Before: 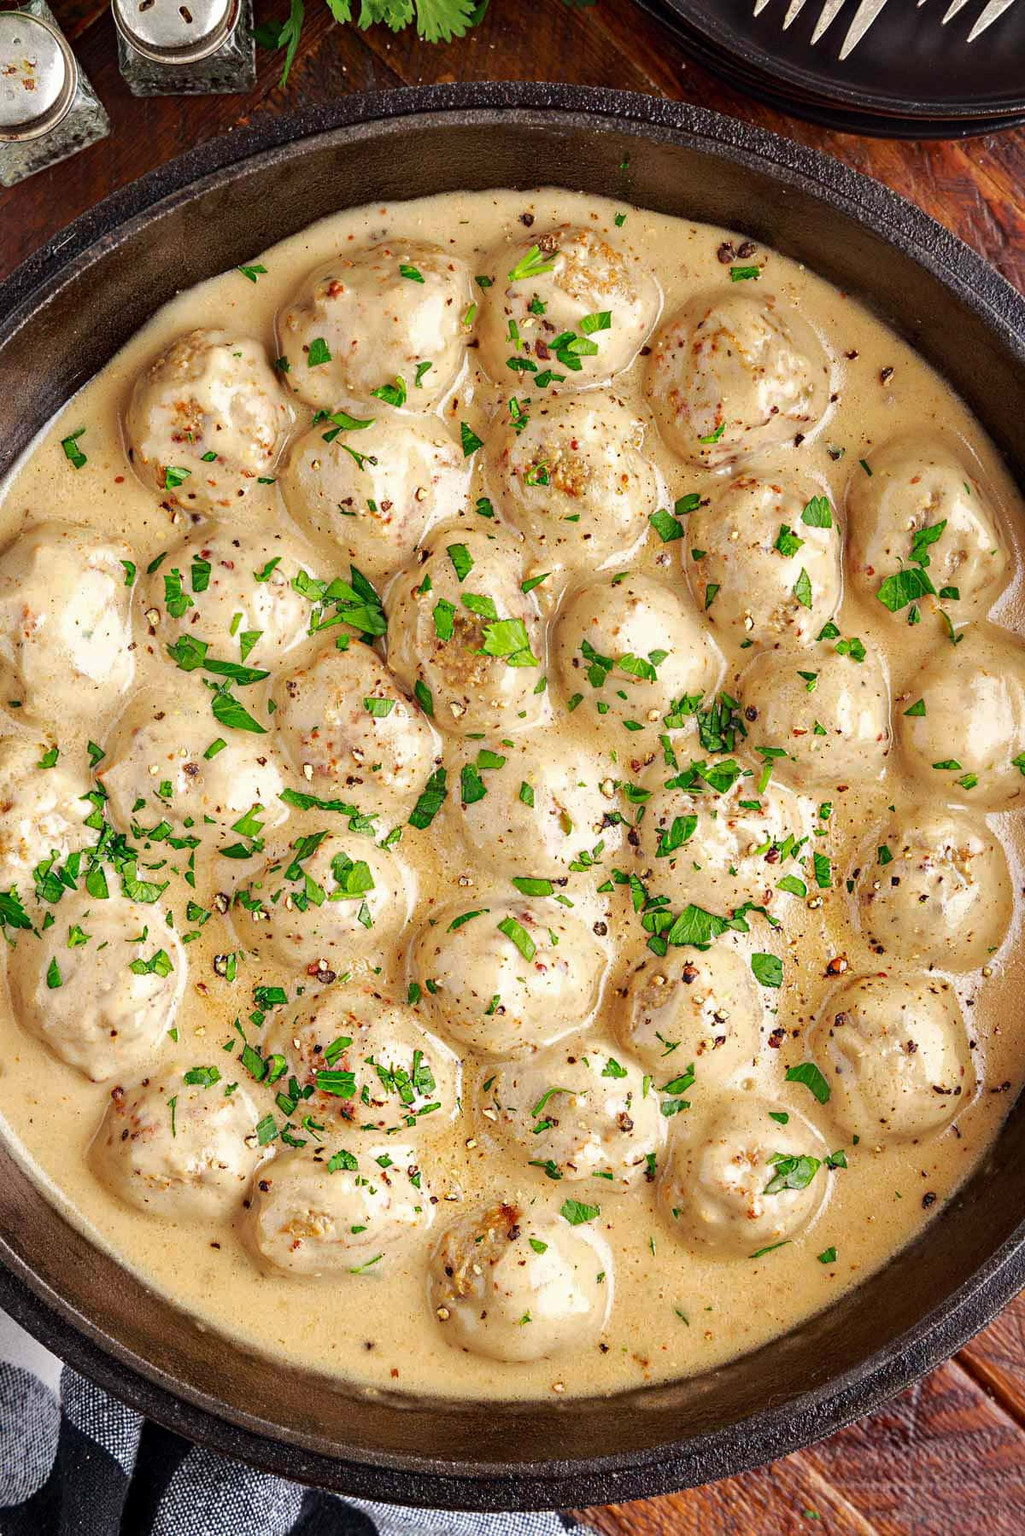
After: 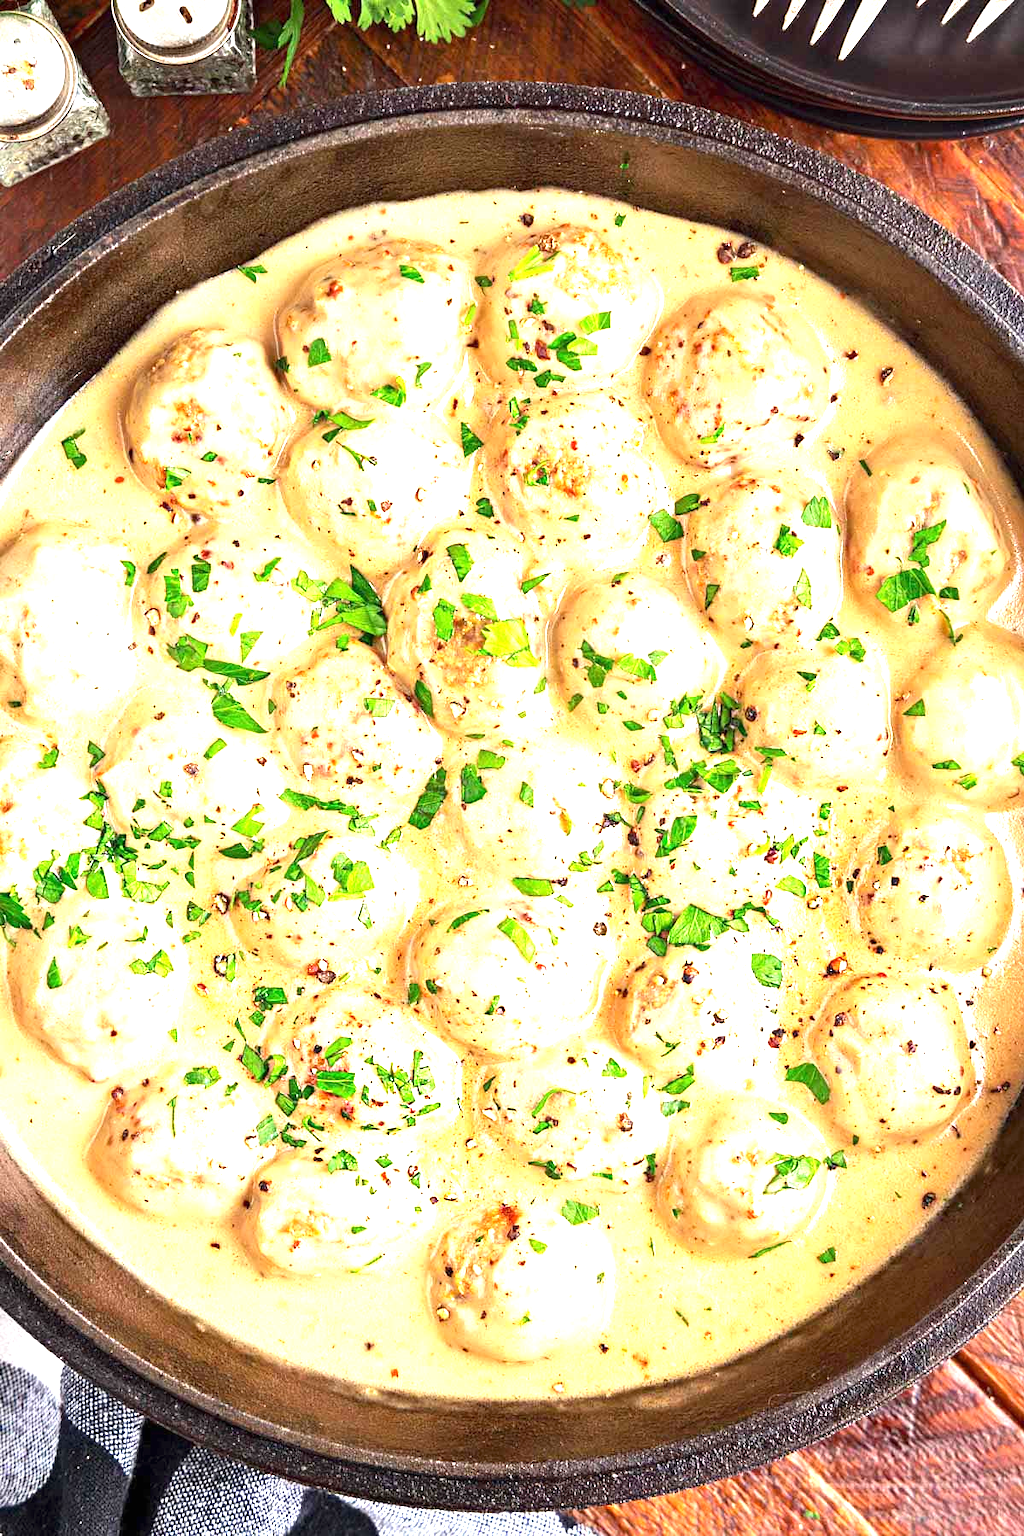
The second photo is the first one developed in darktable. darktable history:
exposure: black level correction 0, exposure 1.5 EV, compensate exposure bias true, compensate highlight preservation false
white balance: emerald 1
